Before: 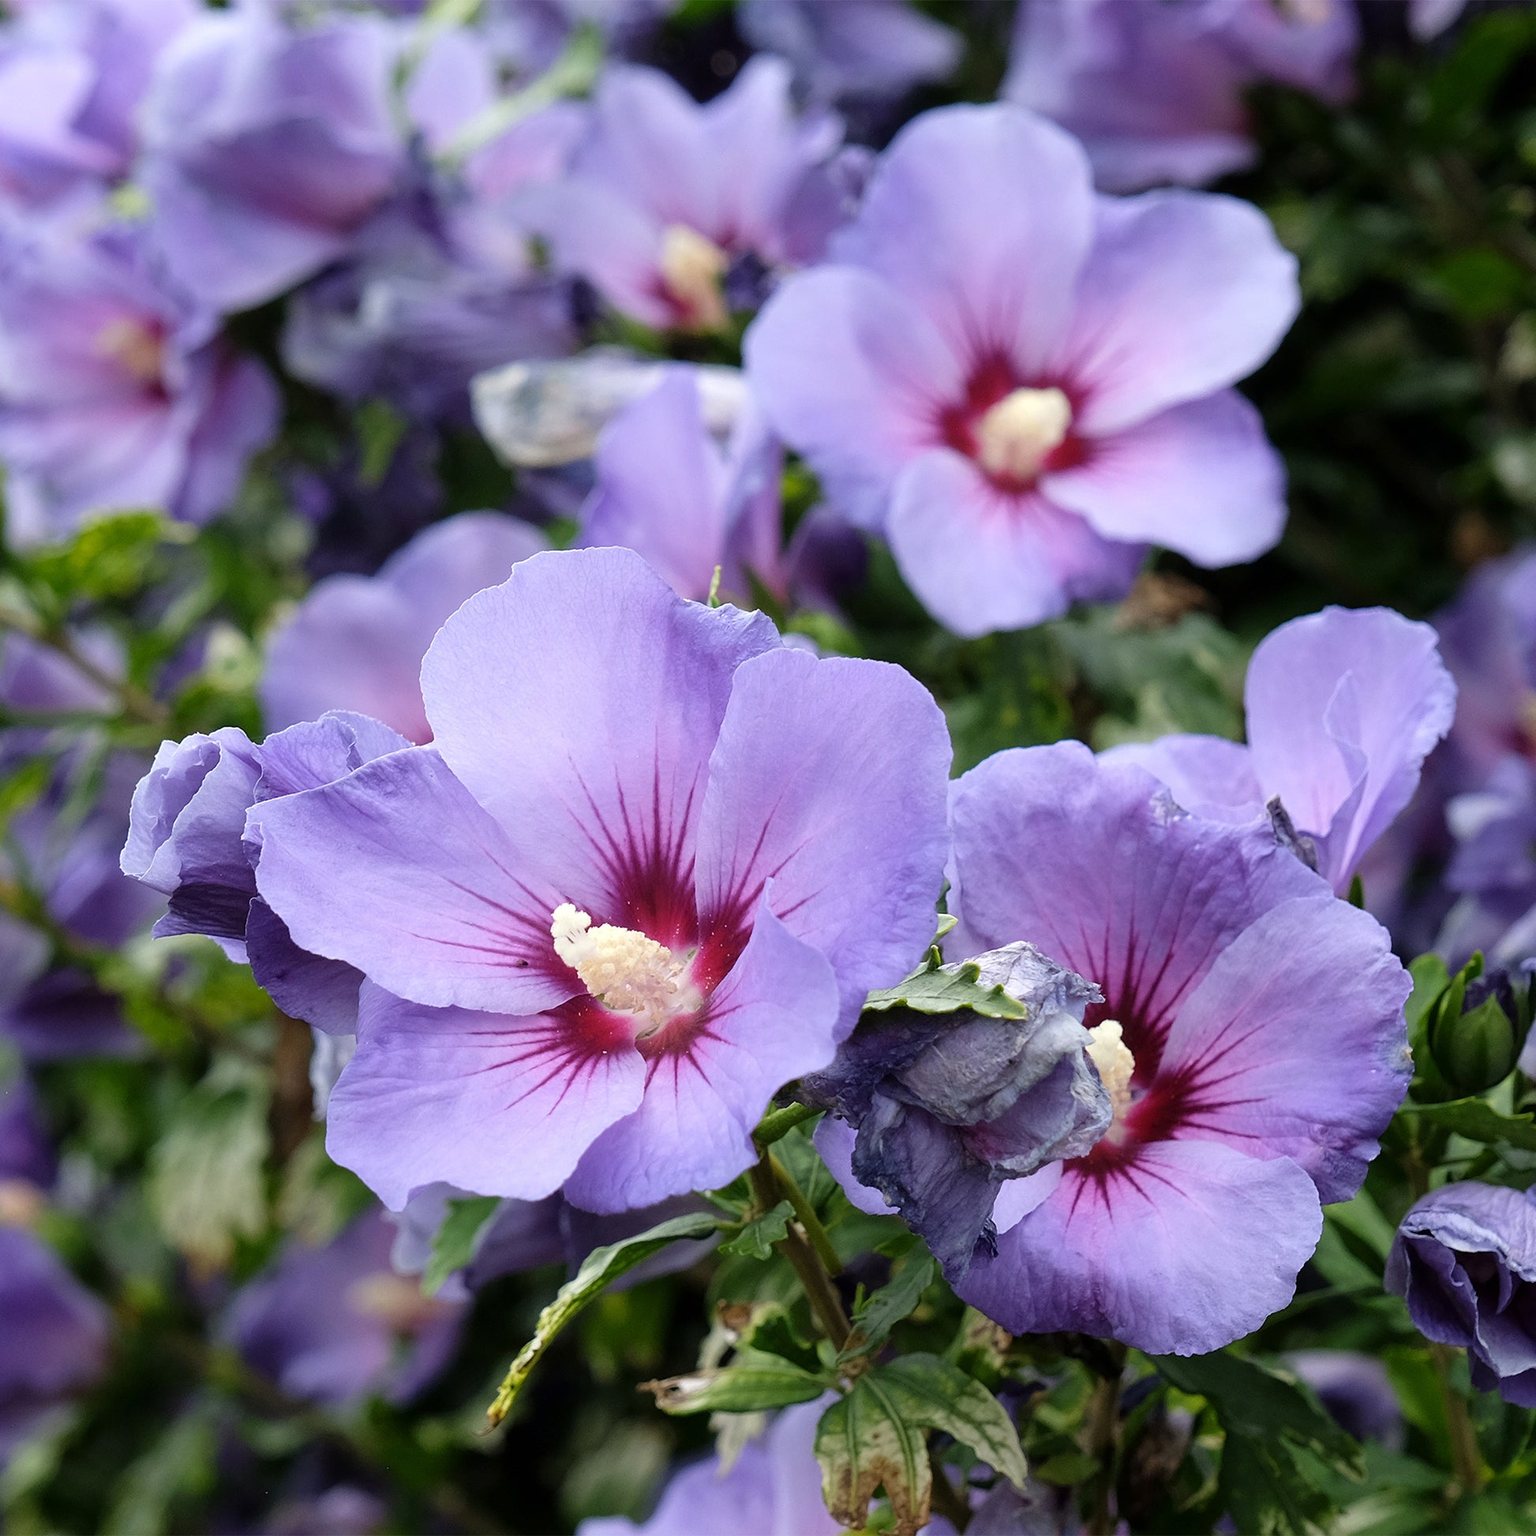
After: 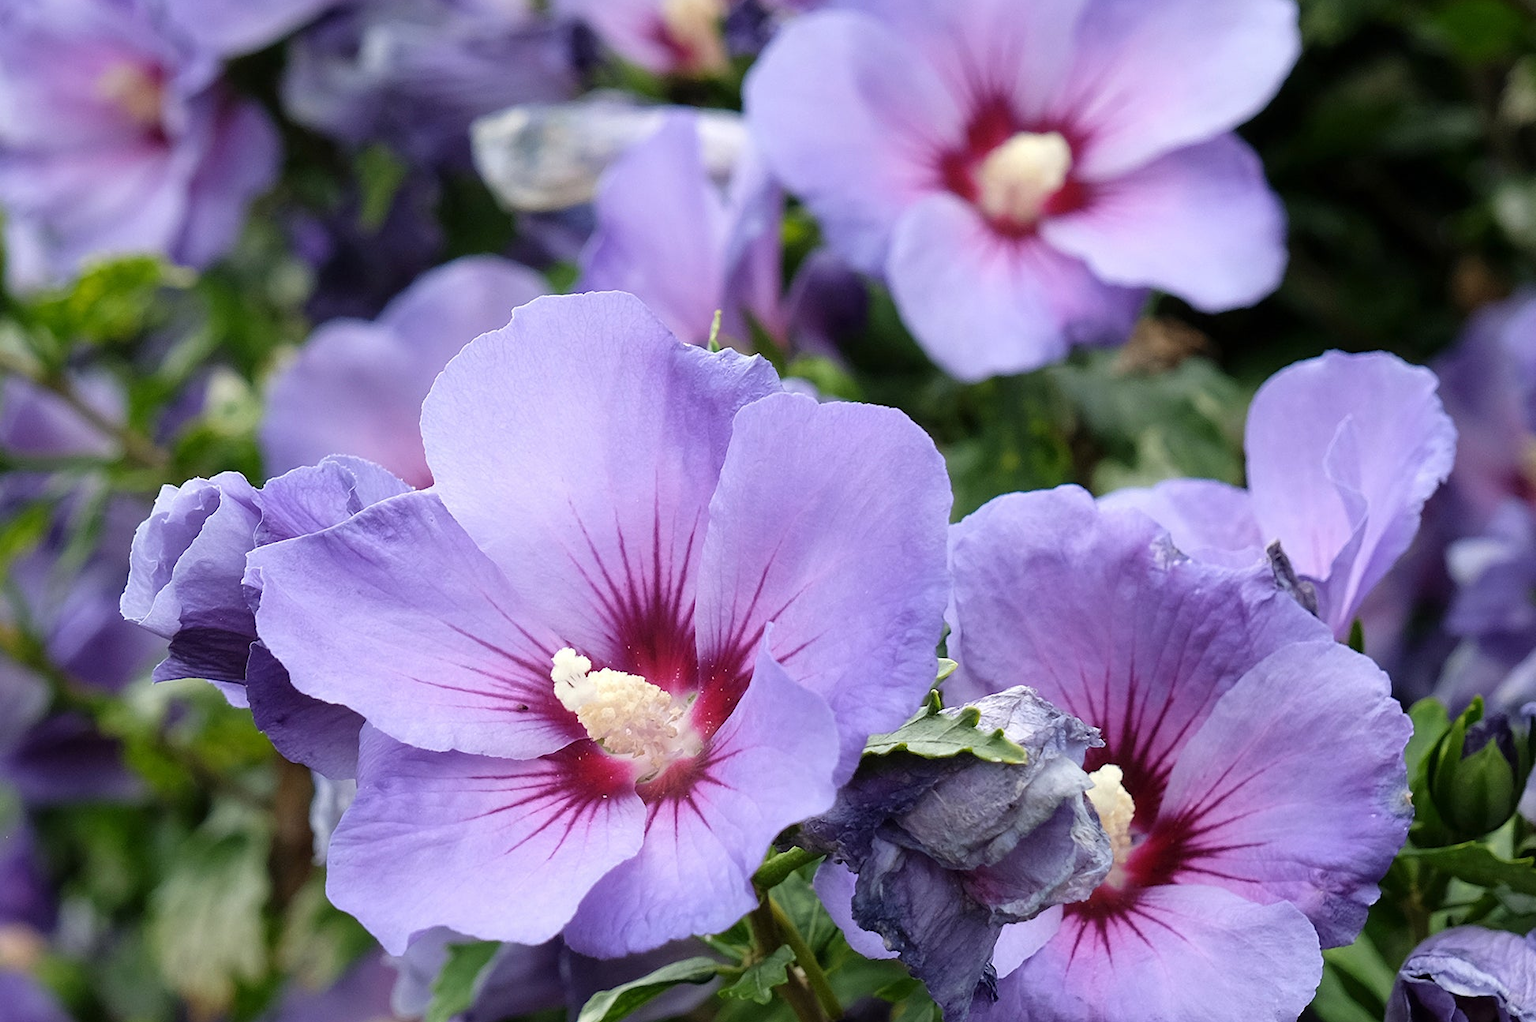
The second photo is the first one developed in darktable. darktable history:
crop: top 16.668%, bottom 16.746%
